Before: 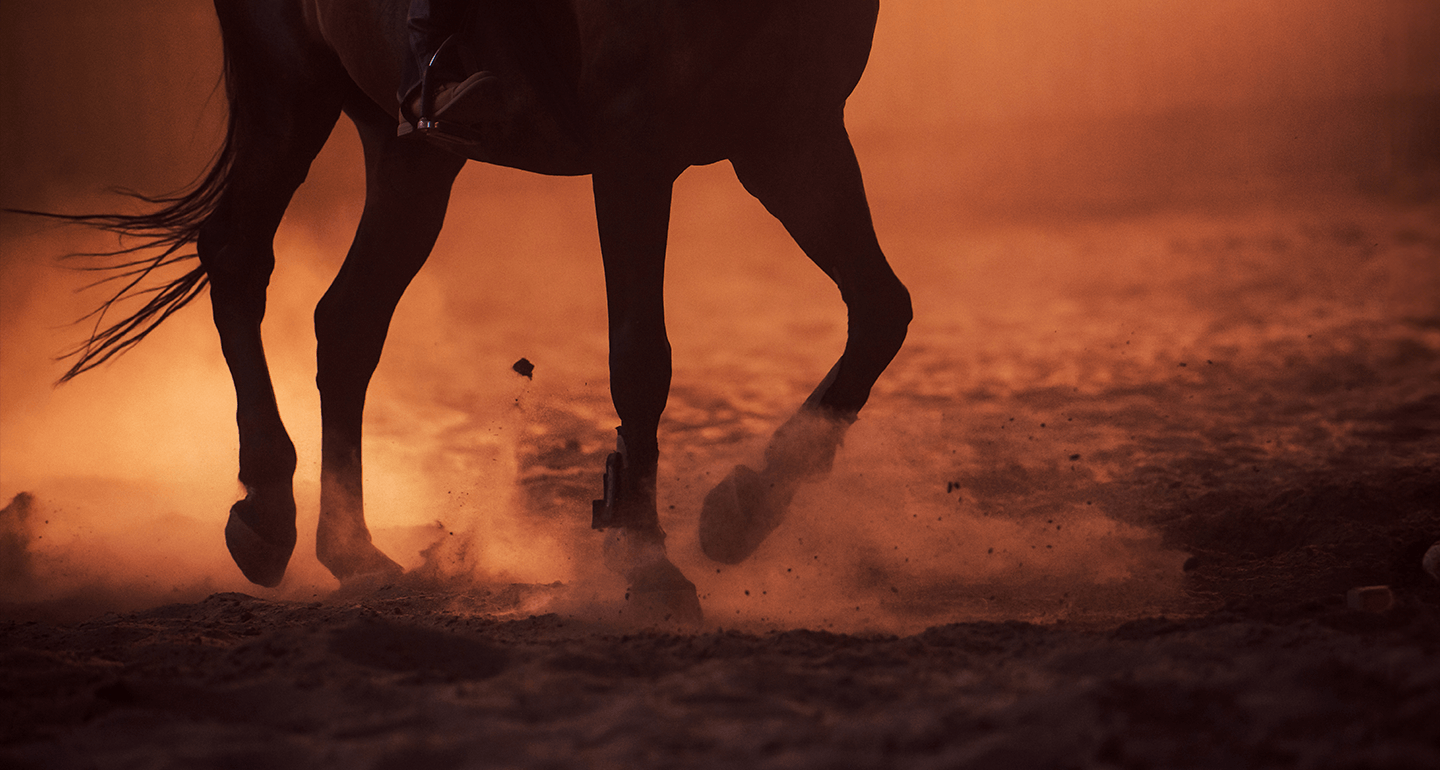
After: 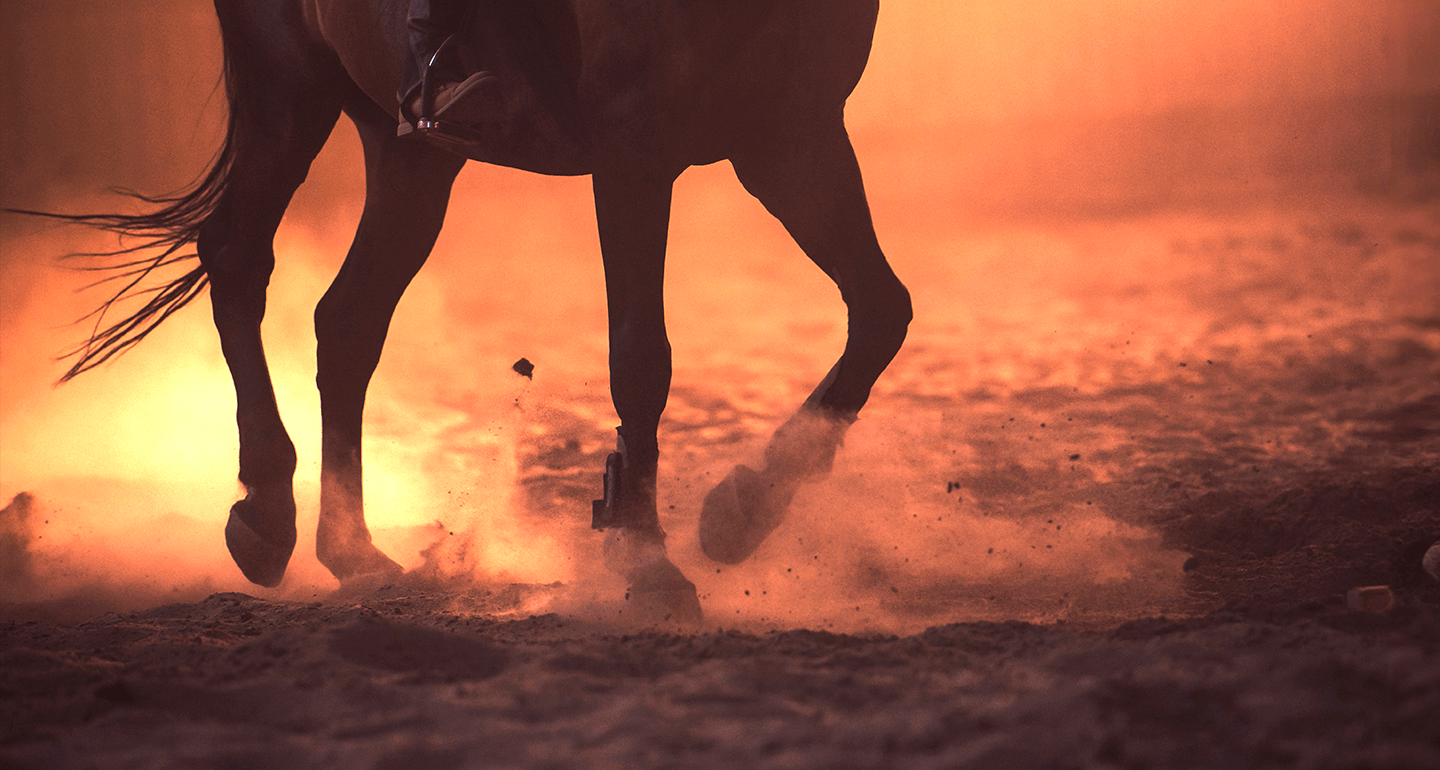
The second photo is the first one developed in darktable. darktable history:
exposure: black level correction -0.002, exposure 1.35 EV, compensate highlight preservation false
white balance: red 0.983, blue 1.036
